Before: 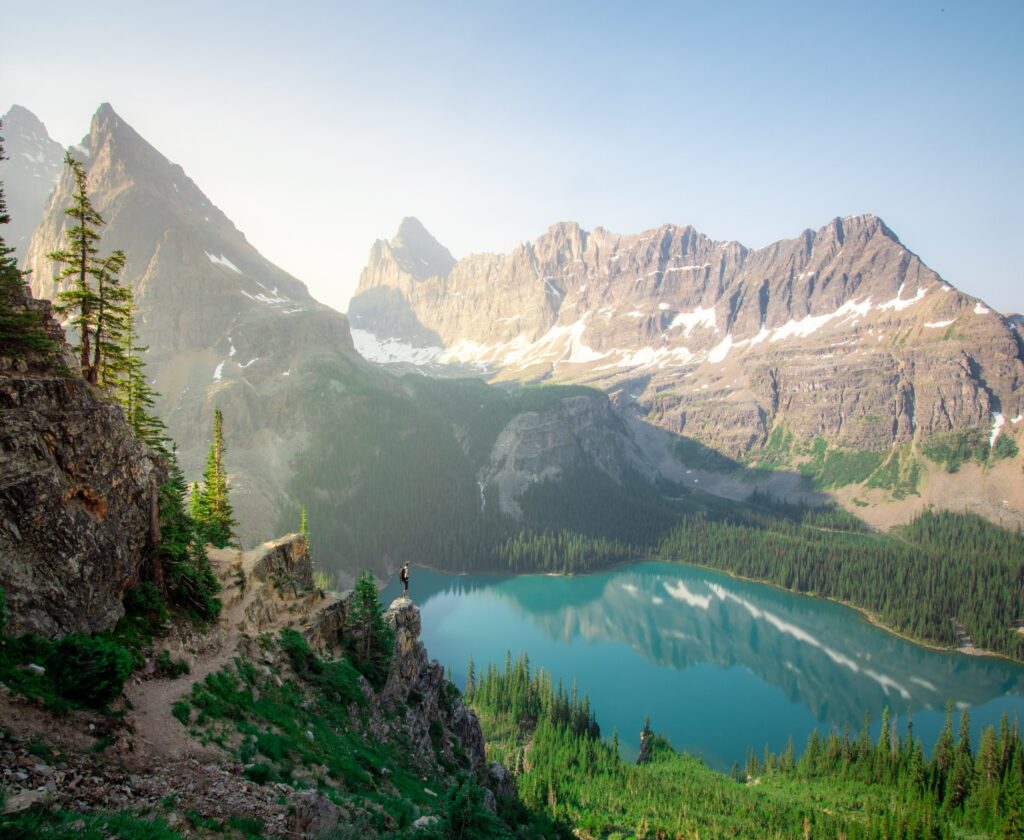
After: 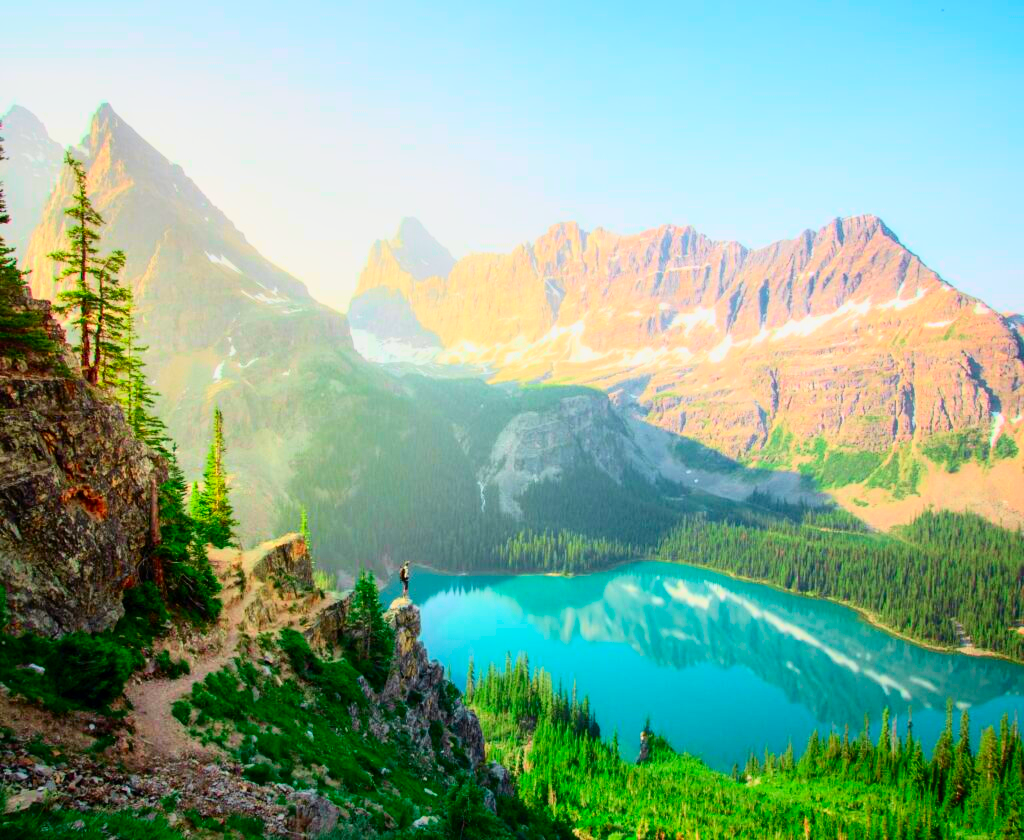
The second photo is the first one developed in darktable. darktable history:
contrast brightness saturation: contrast 0.197, brightness 0.205, saturation 0.783
local contrast: mode bilateral grid, contrast 20, coarseness 49, detail 120%, midtone range 0.2
tone curve: curves: ch0 [(0, 0.012) (0.052, 0.04) (0.107, 0.086) (0.269, 0.266) (0.471, 0.503) (0.731, 0.771) (0.921, 0.909) (0.999, 0.951)]; ch1 [(0, 0) (0.339, 0.298) (0.402, 0.363) (0.444, 0.415) (0.485, 0.469) (0.494, 0.493) (0.504, 0.501) (0.525, 0.534) (0.555, 0.593) (0.594, 0.648) (1, 1)]; ch2 [(0, 0) (0.48, 0.48) (0.504, 0.5) (0.535, 0.557) (0.581, 0.623) (0.649, 0.683) (0.824, 0.815) (1, 1)], color space Lab, independent channels, preserve colors none
